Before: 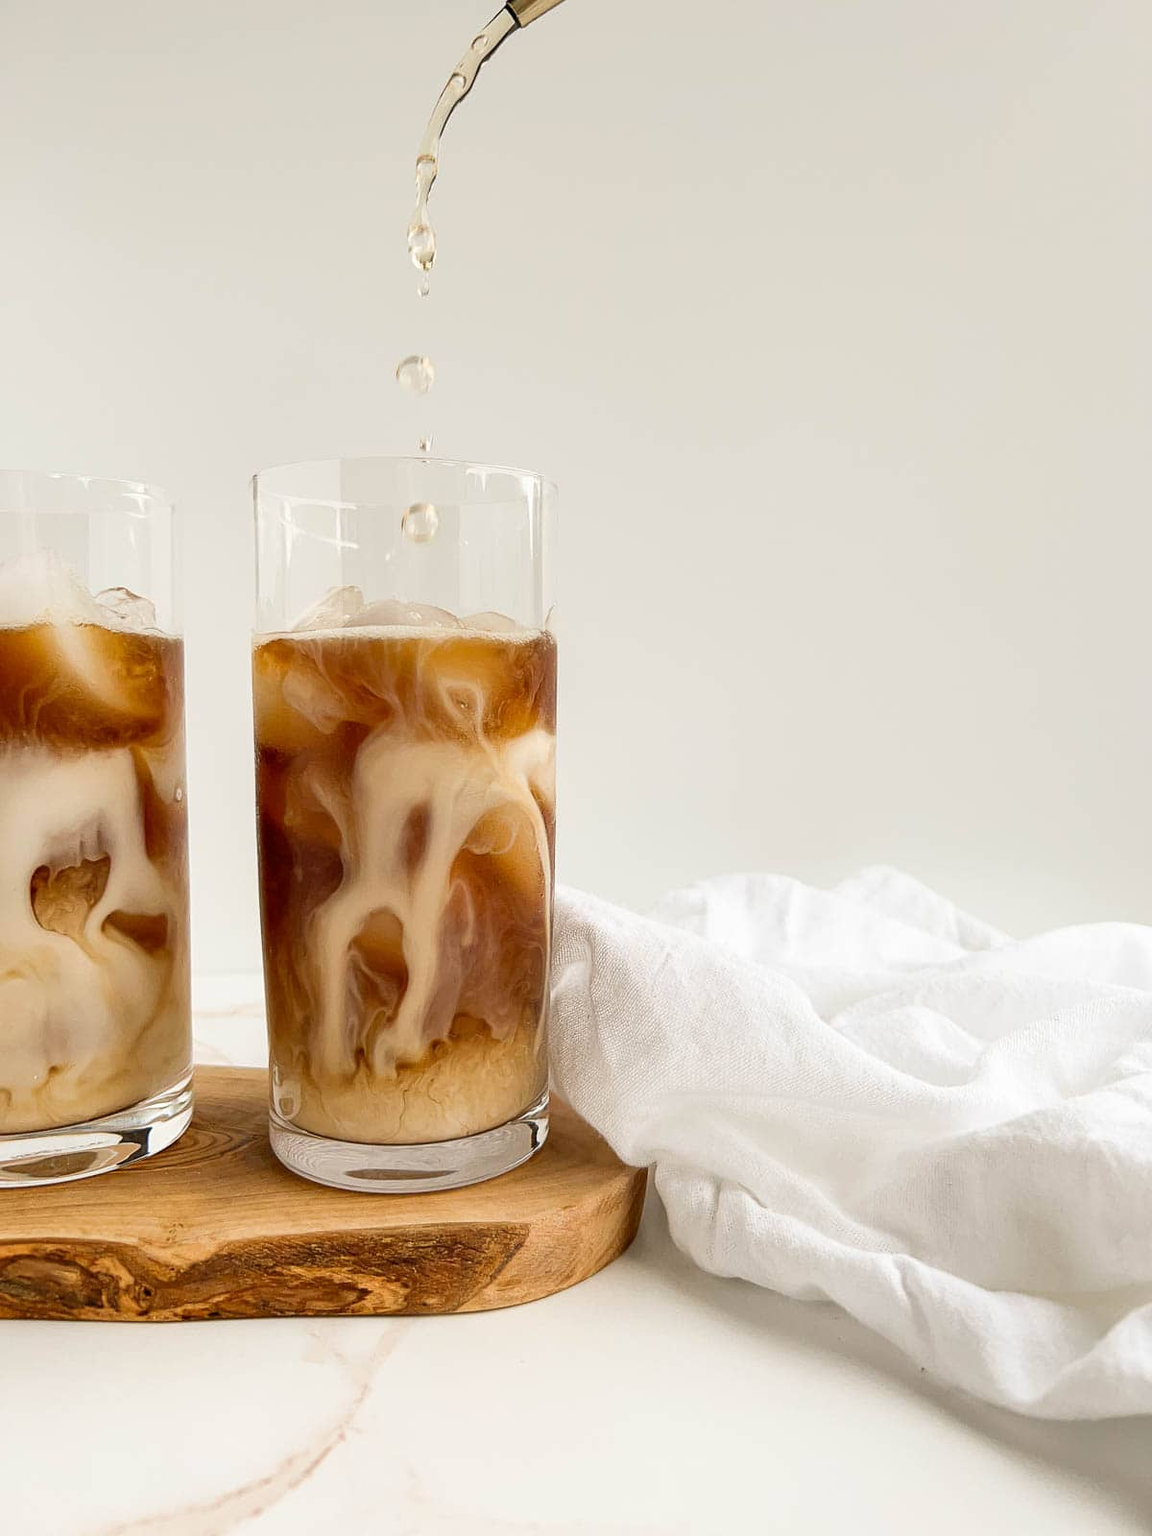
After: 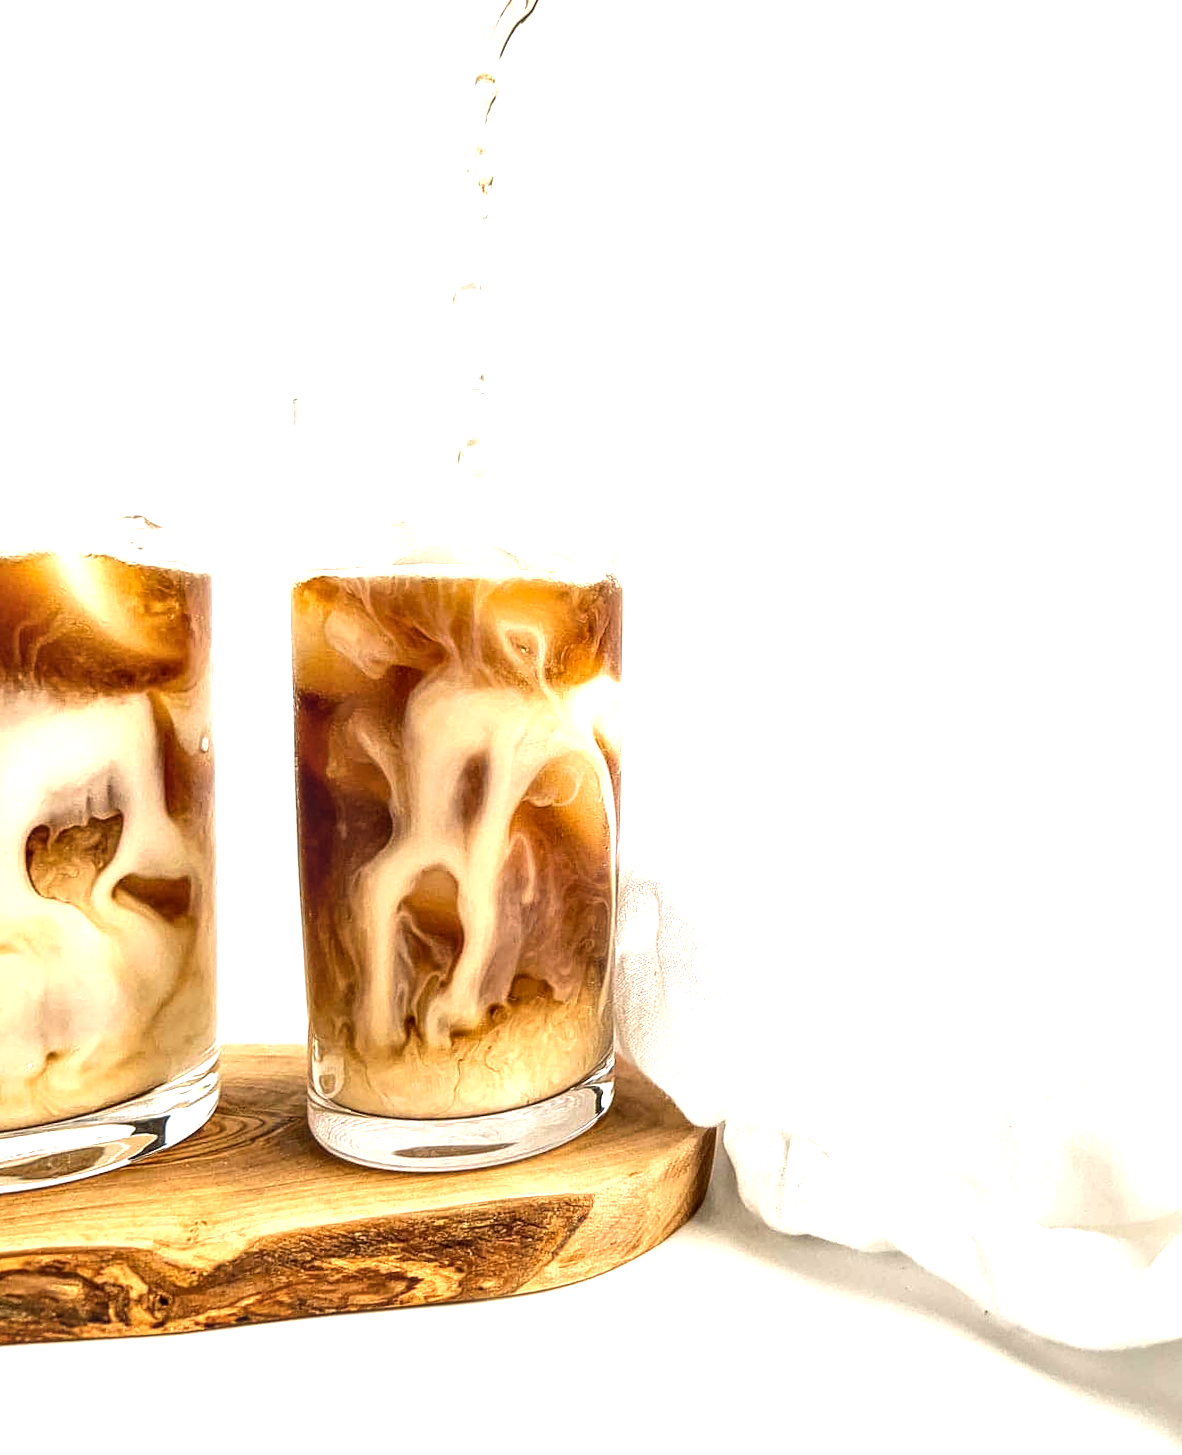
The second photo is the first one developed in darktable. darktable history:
tone equalizer: -8 EV -0.75 EV, -7 EV -0.7 EV, -6 EV -0.6 EV, -5 EV -0.4 EV, -3 EV 0.4 EV, -2 EV 0.6 EV, -1 EV 0.7 EV, +0 EV 0.75 EV, edges refinement/feathering 500, mask exposure compensation -1.57 EV, preserve details no
rotate and perspective: rotation -0.013°, lens shift (vertical) -0.027, lens shift (horizontal) 0.178, crop left 0.016, crop right 0.989, crop top 0.082, crop bottom 0.918
local contrast: detail 130%
exposure: exposure 0.496 EV, compensate highlight preservation false
